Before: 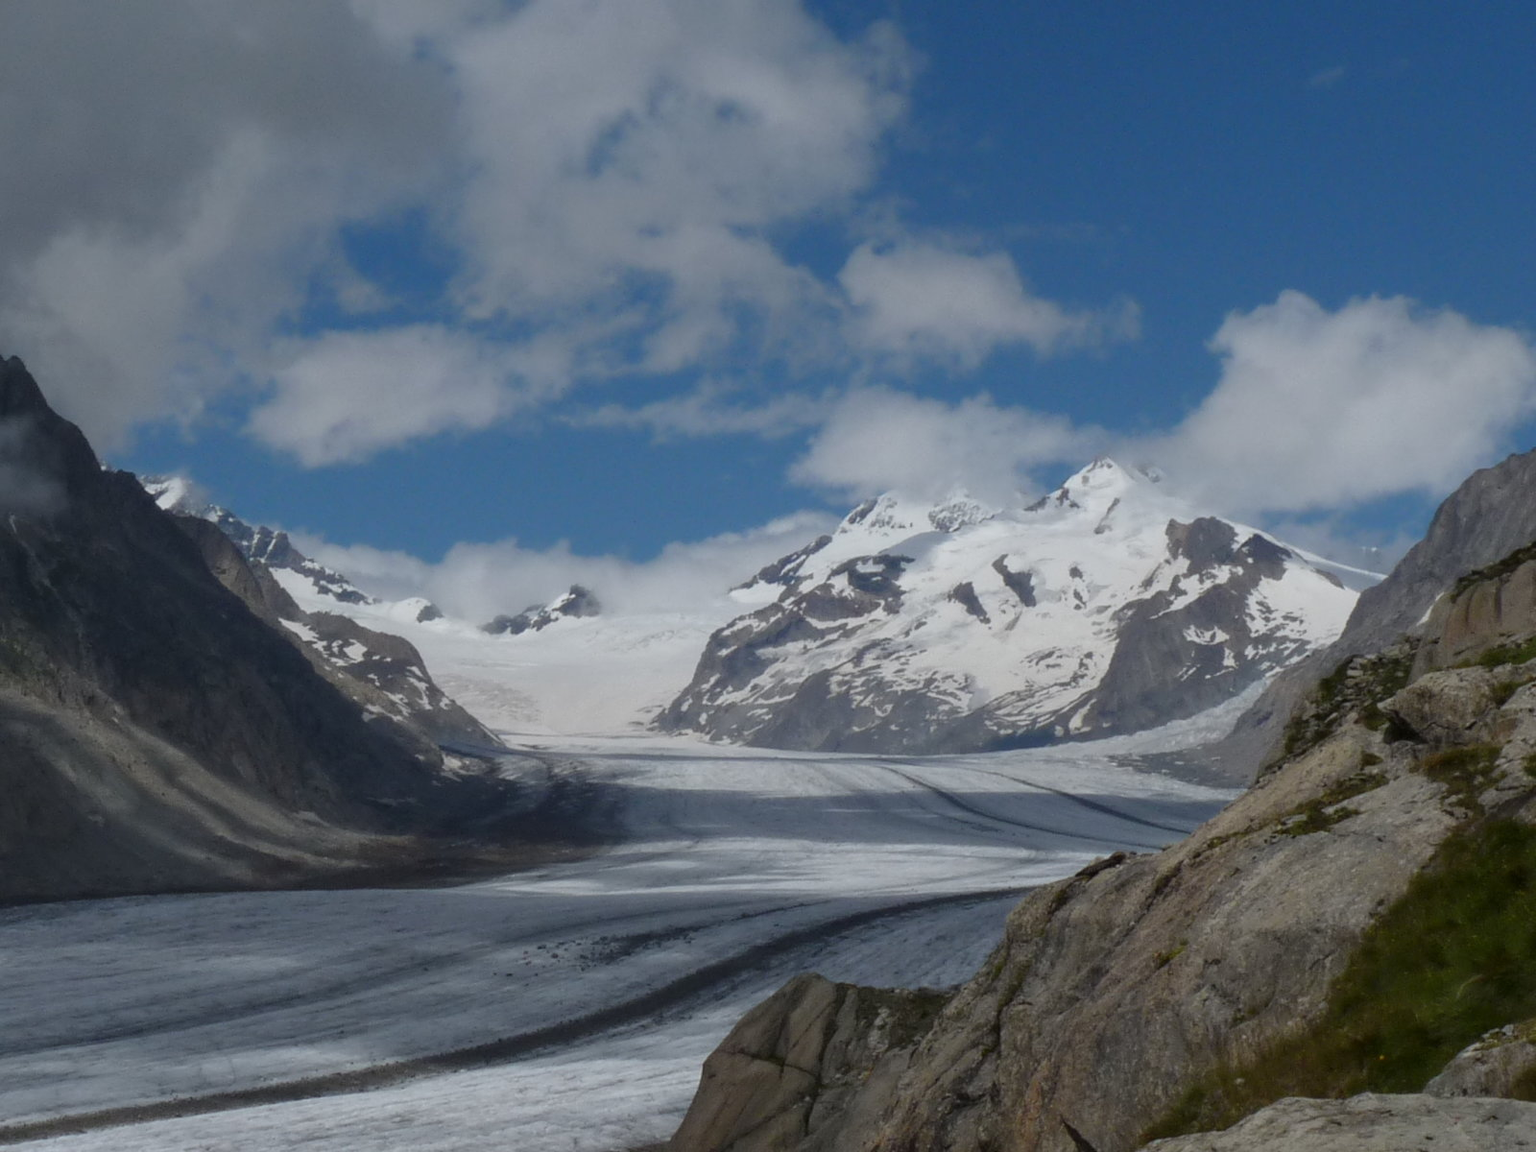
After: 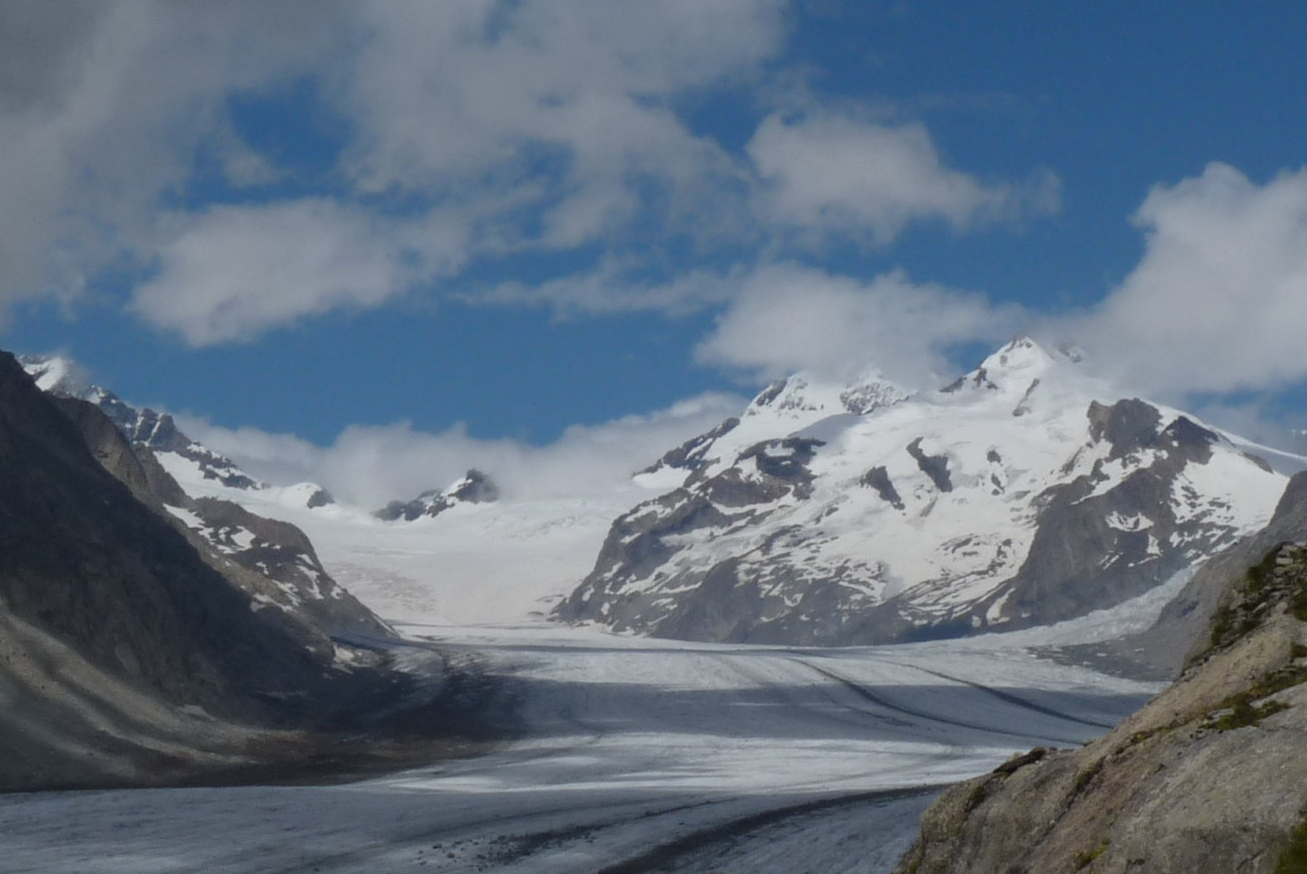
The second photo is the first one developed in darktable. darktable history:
crop: left 7.939%, top 11.687%, right 10.339%, bottom 15.455%
